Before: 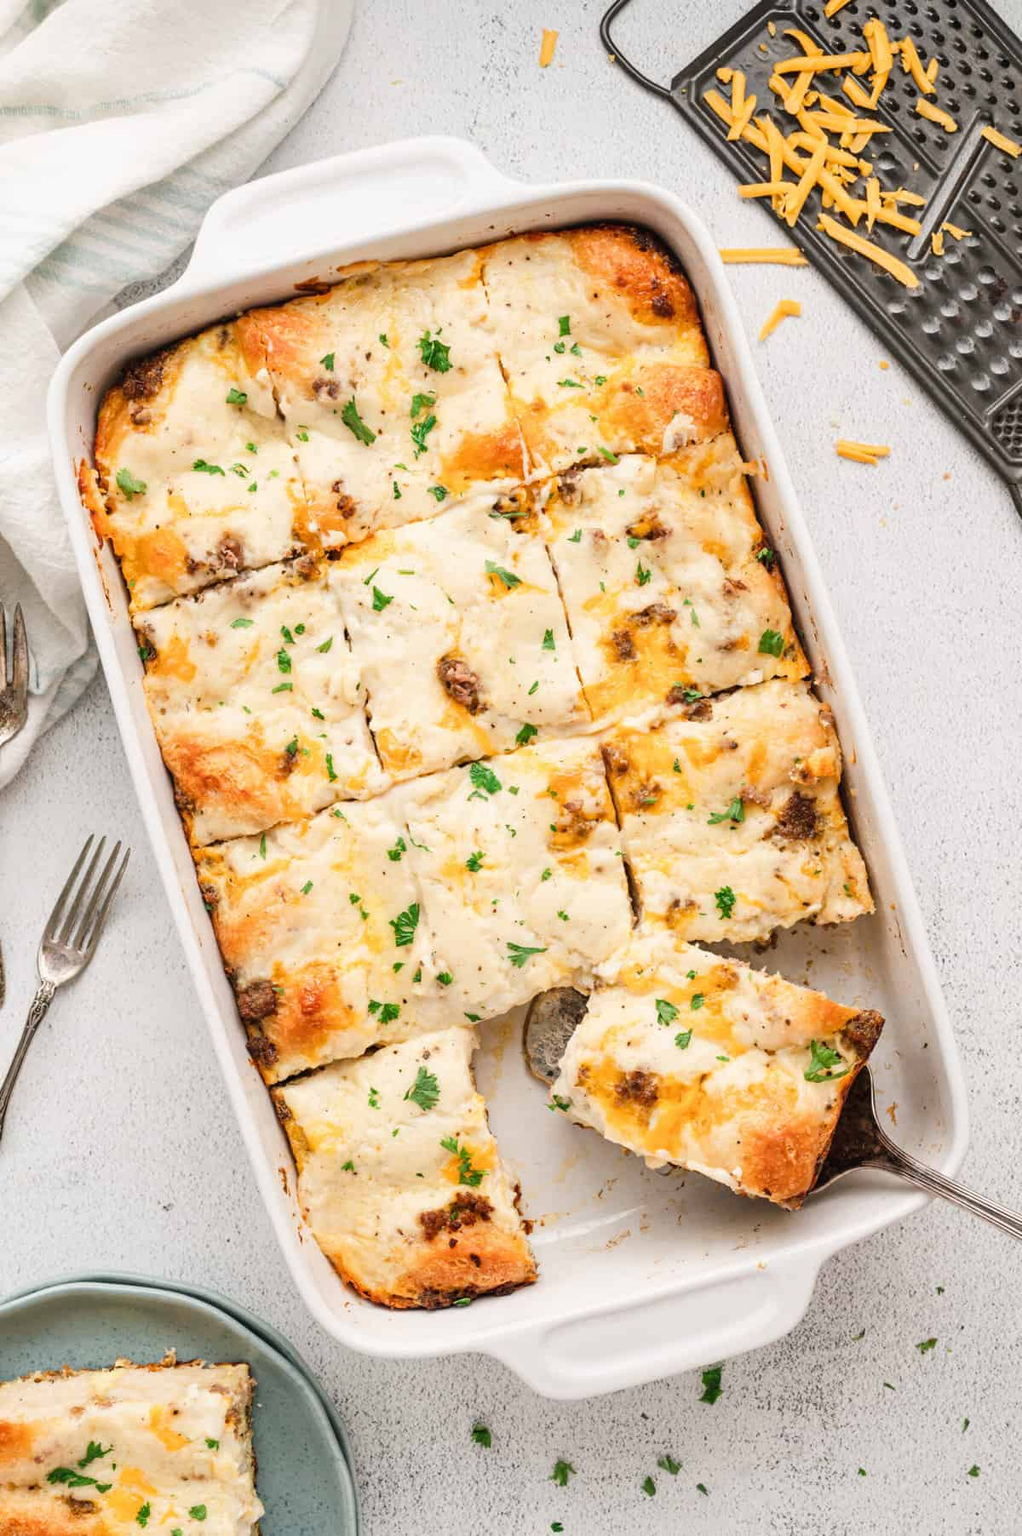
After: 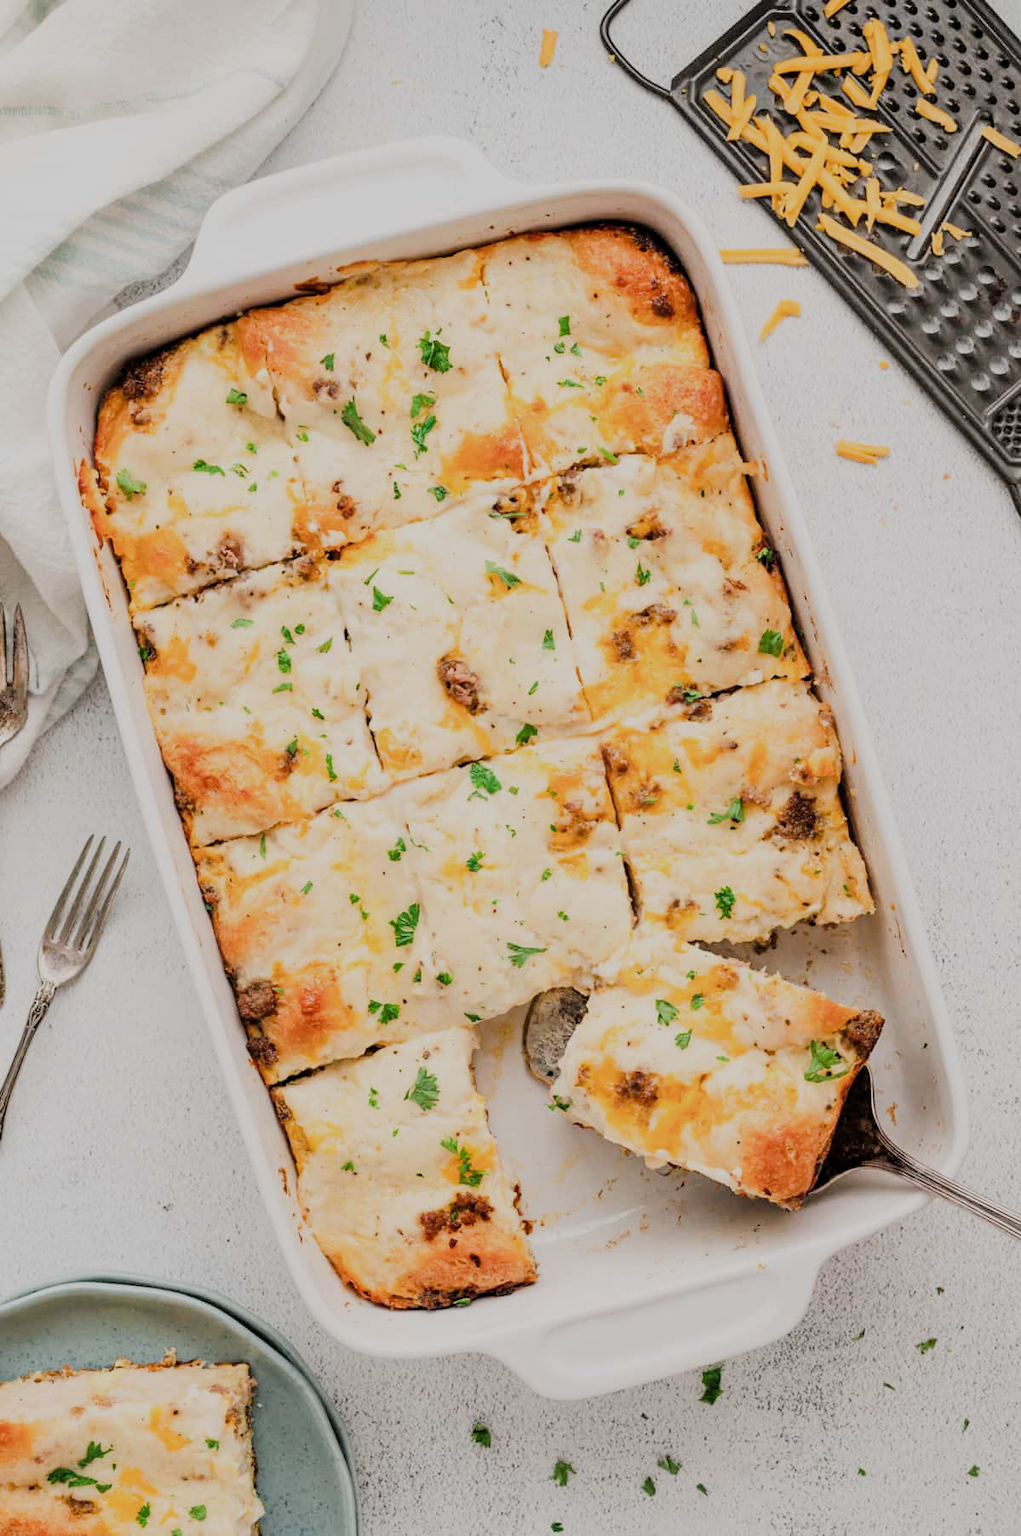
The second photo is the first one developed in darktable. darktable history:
filmic rgb: black relative exposure -6.91 EV, white relative exposure 5.59 EV, hardness 2.86
